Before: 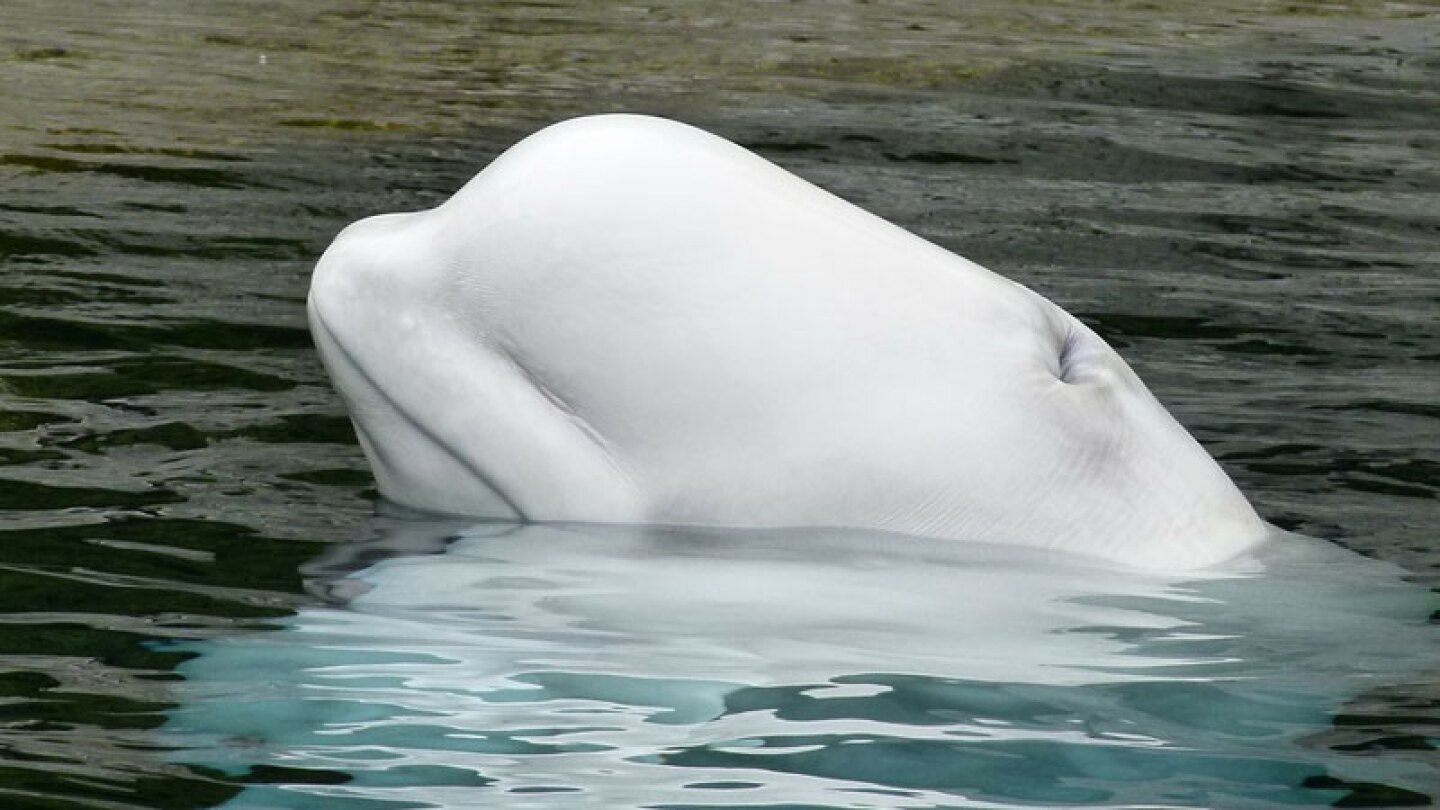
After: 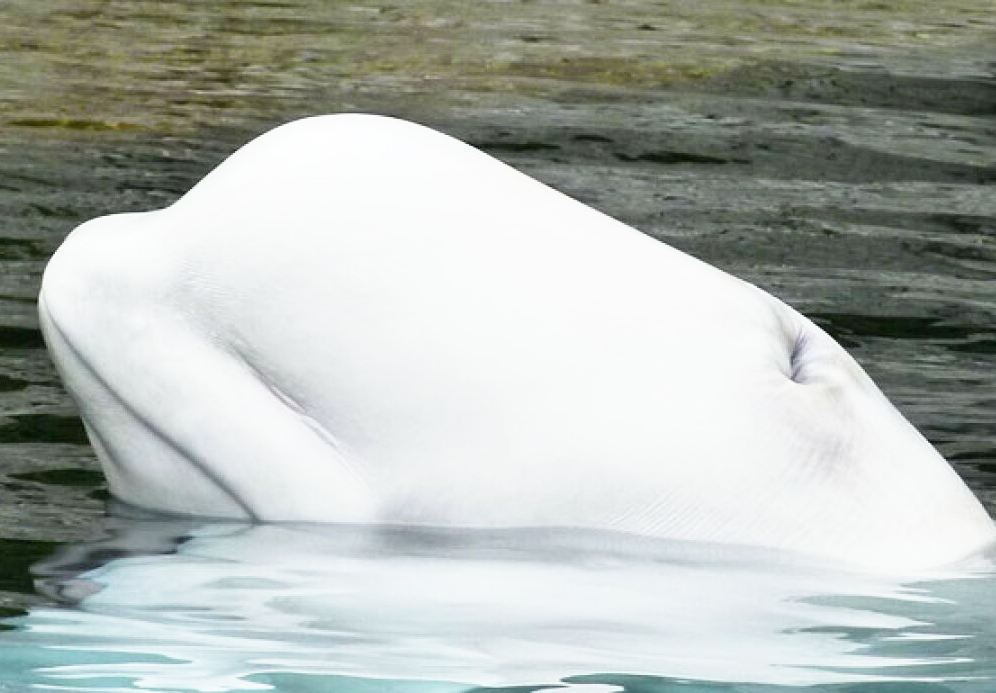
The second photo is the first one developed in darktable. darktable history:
crop: left 18.725%, right 12.091%, bottom 14.361%
base curve: curves: ch0 [(0, 0) (0.557, 0.834) (1, 1)], preserve colors none
